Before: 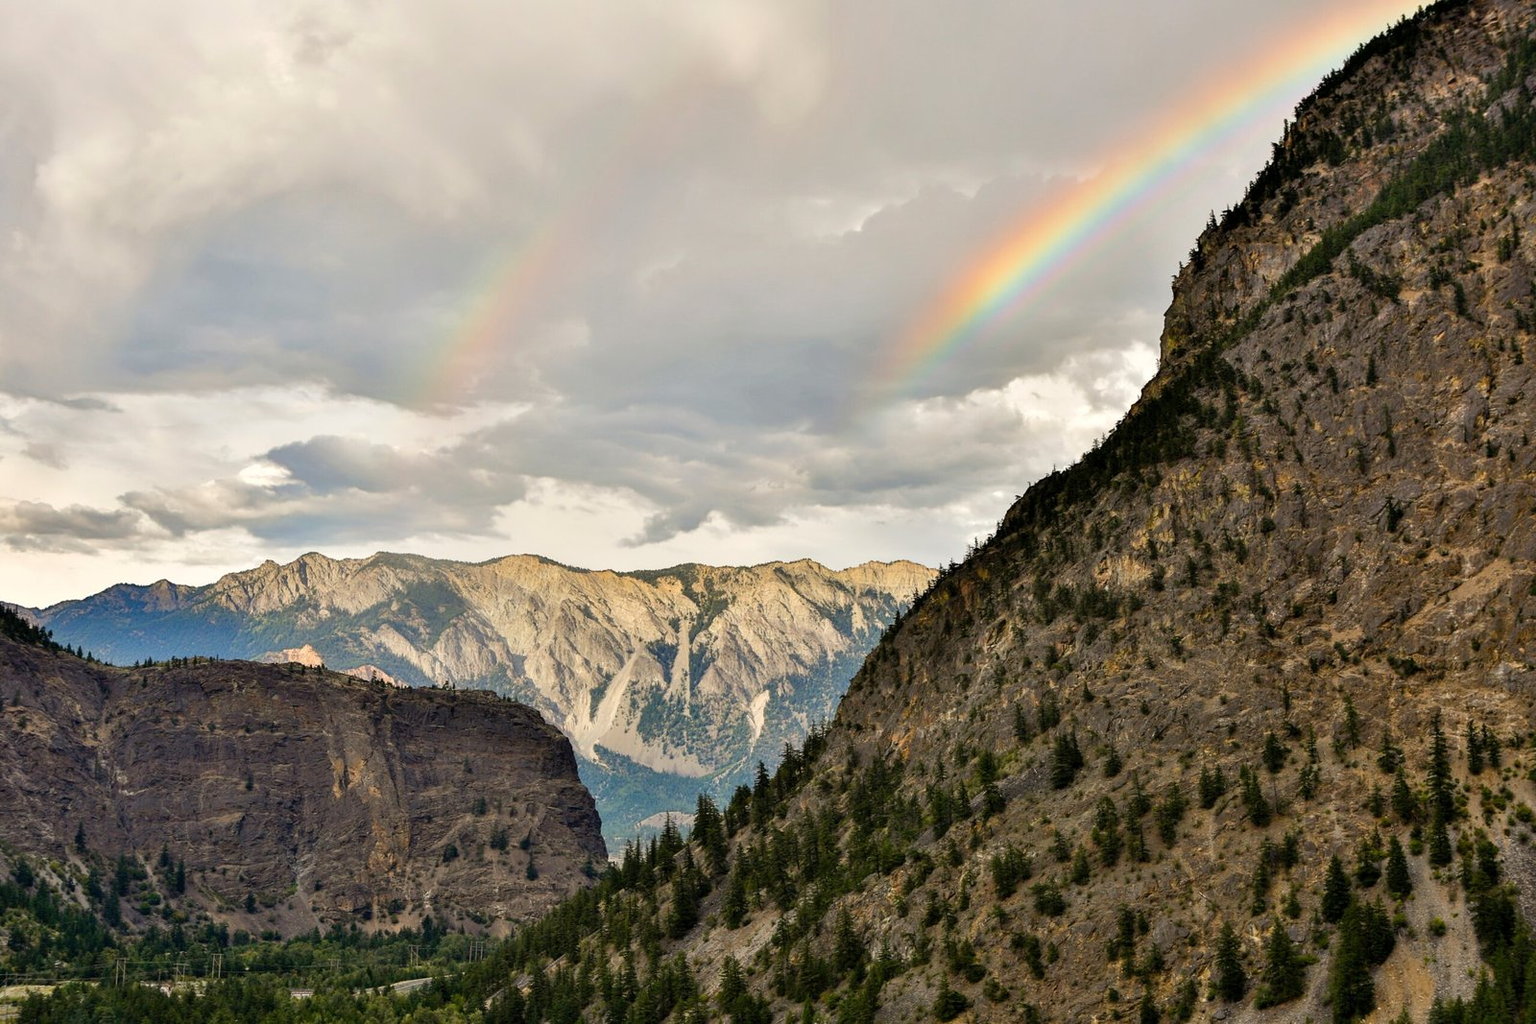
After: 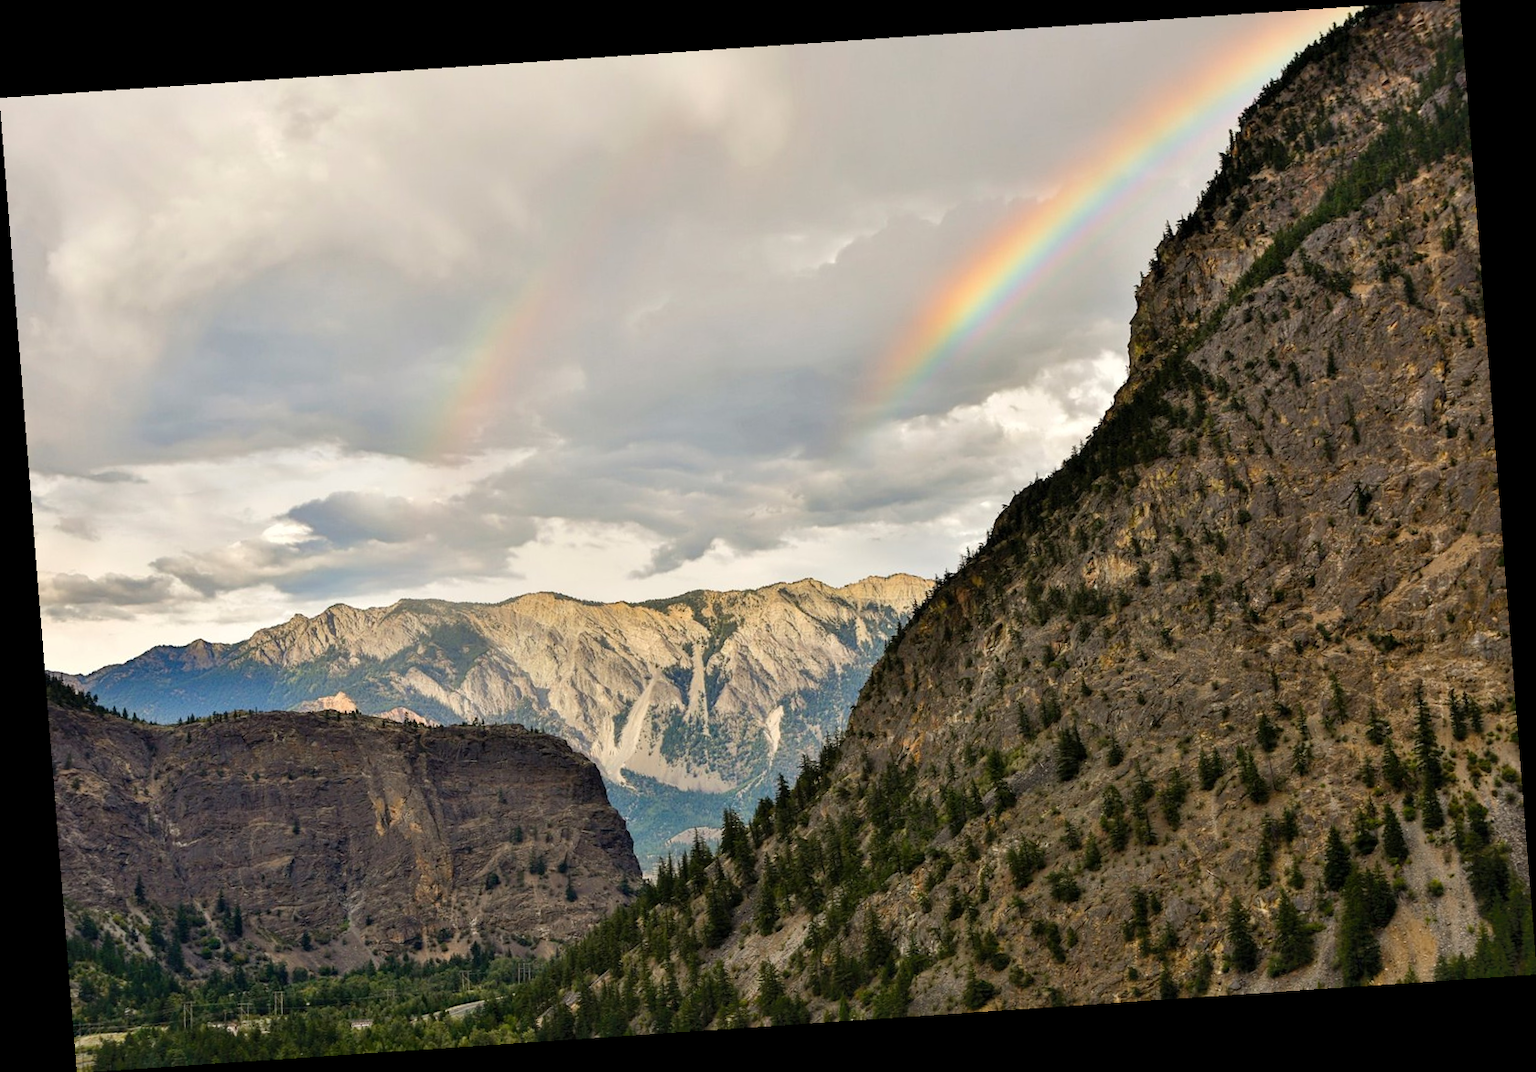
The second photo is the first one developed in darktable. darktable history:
rotate and perspective: rotation -4.2°, shear 0.006, automatic cropping off
shadows and highlights: shadows 62.66, white point adjustment 0.37, highlights -34.44, compress 83.82%
